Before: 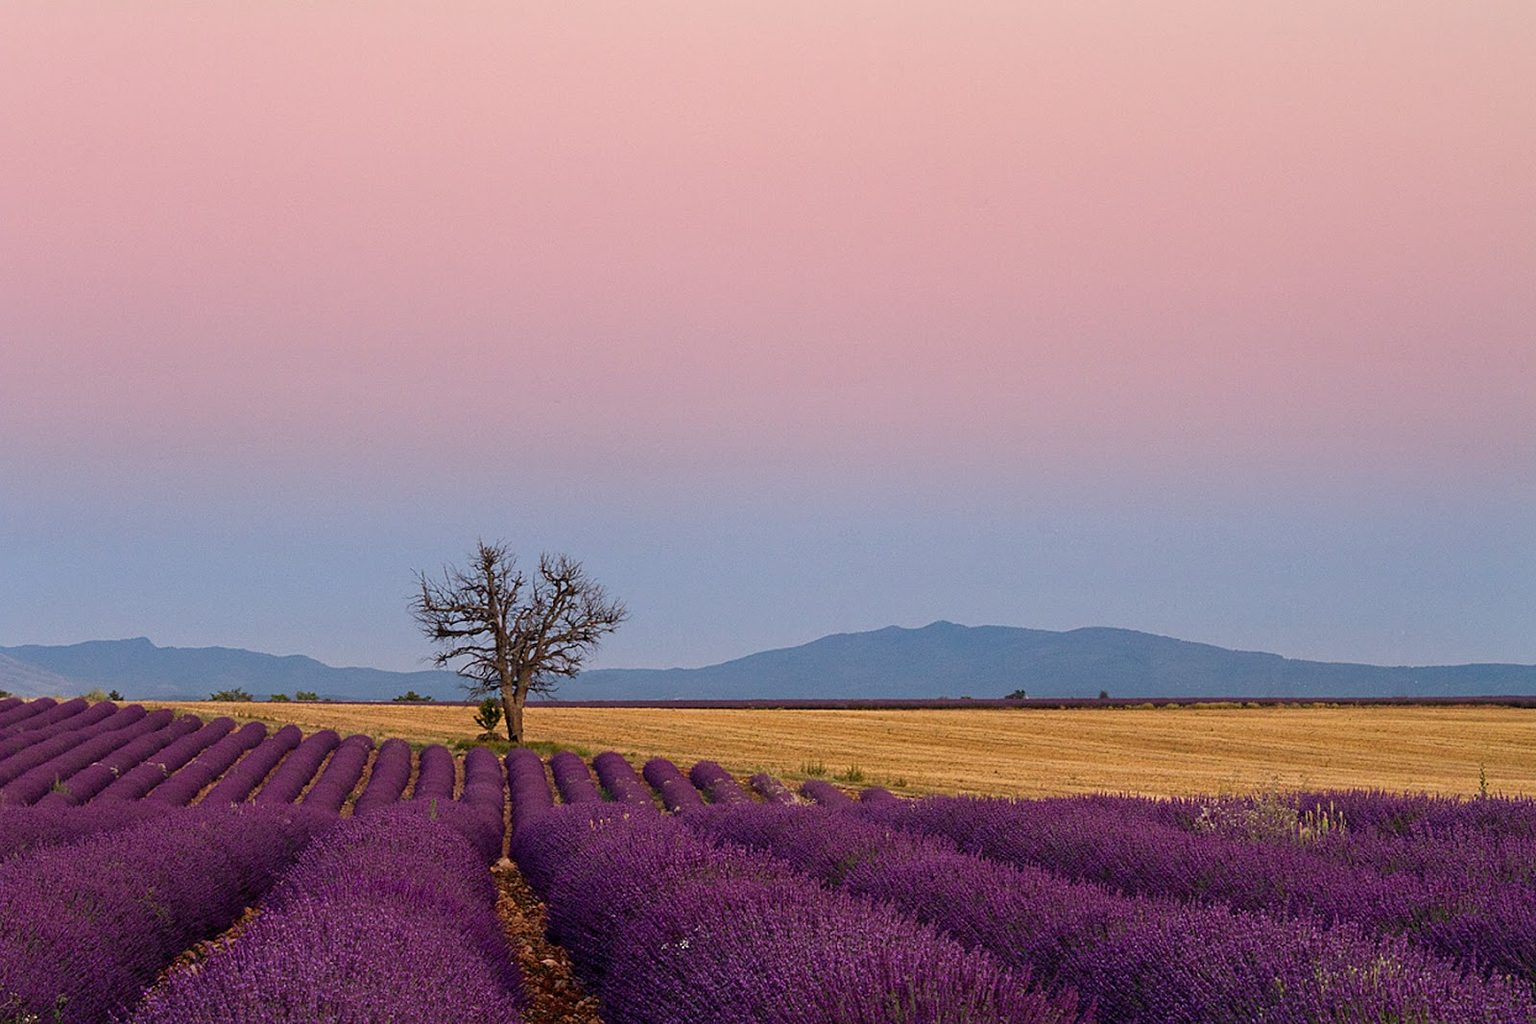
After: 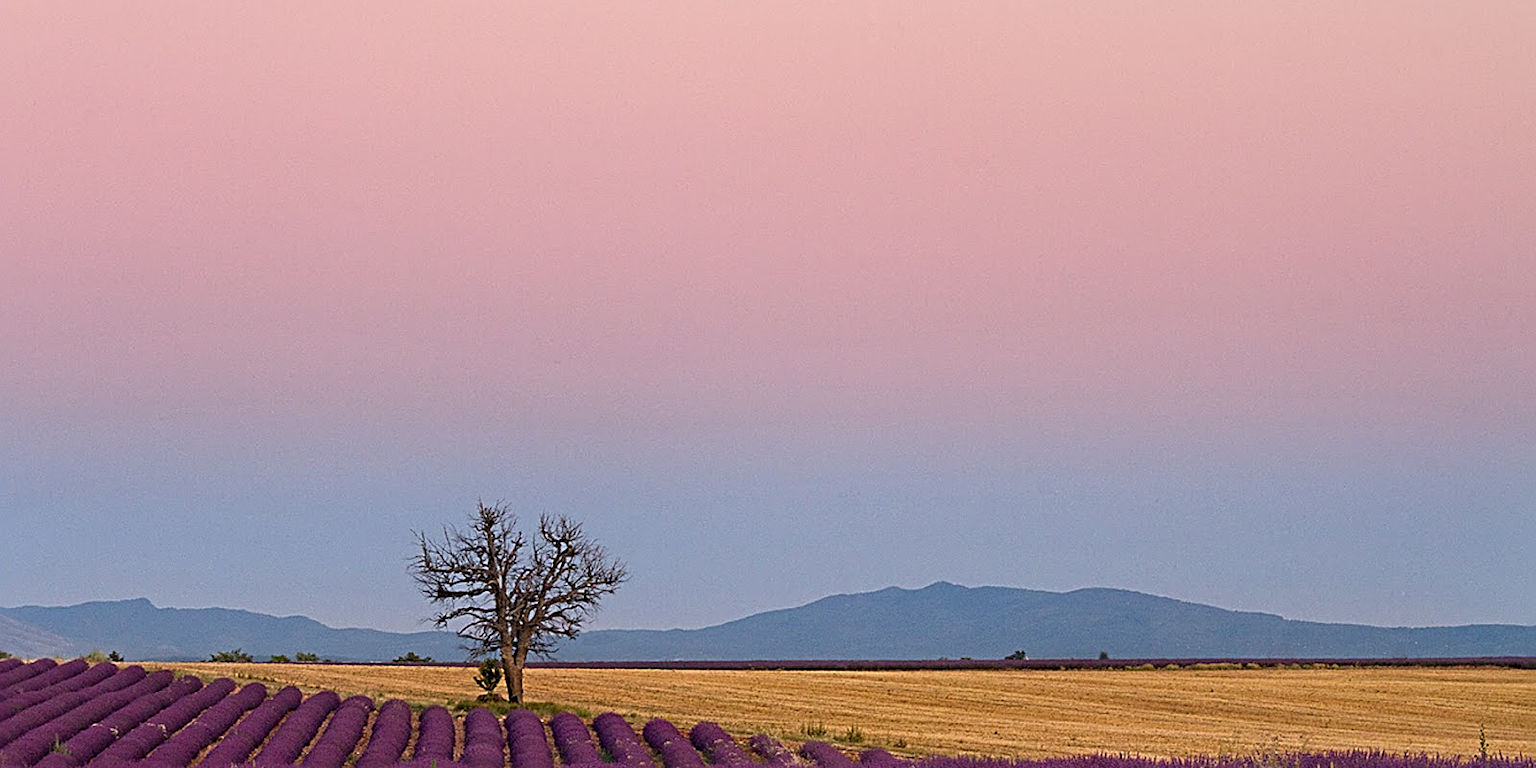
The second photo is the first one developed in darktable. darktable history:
crop: top 3.857%, bottom 21.132%
sharpen: radius 4
